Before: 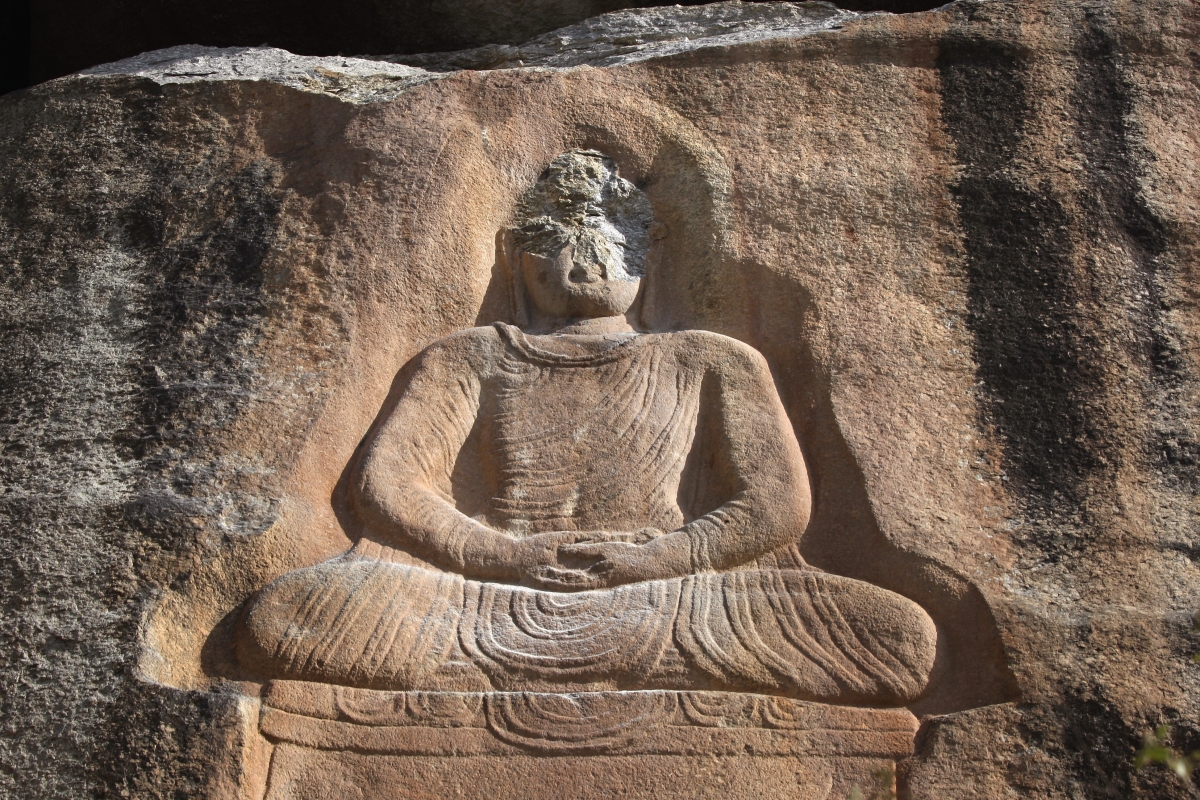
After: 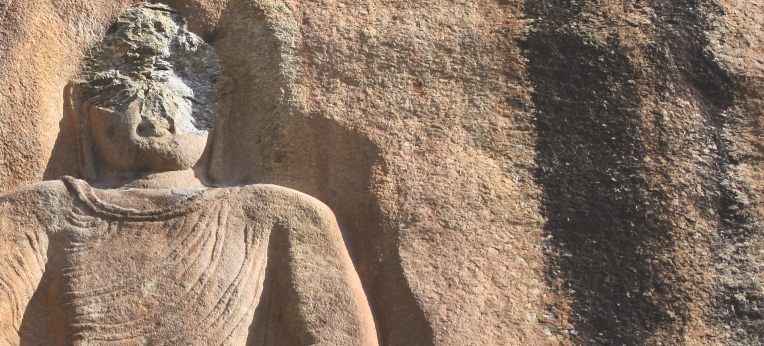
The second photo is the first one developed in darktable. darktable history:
crop: left 36.005%, top 18.293%, right 0.31%, bottom 38.444%
exposure: black level correction -0.015, exposure -0.125 EV, compensate highlight preservation false
contrast brightness saturation: contrast 0.2, brightness 0.16, saturation 0.22
shadows and highlights: shadows 43.71, white point adjustment -1.46, soften with gaussian
